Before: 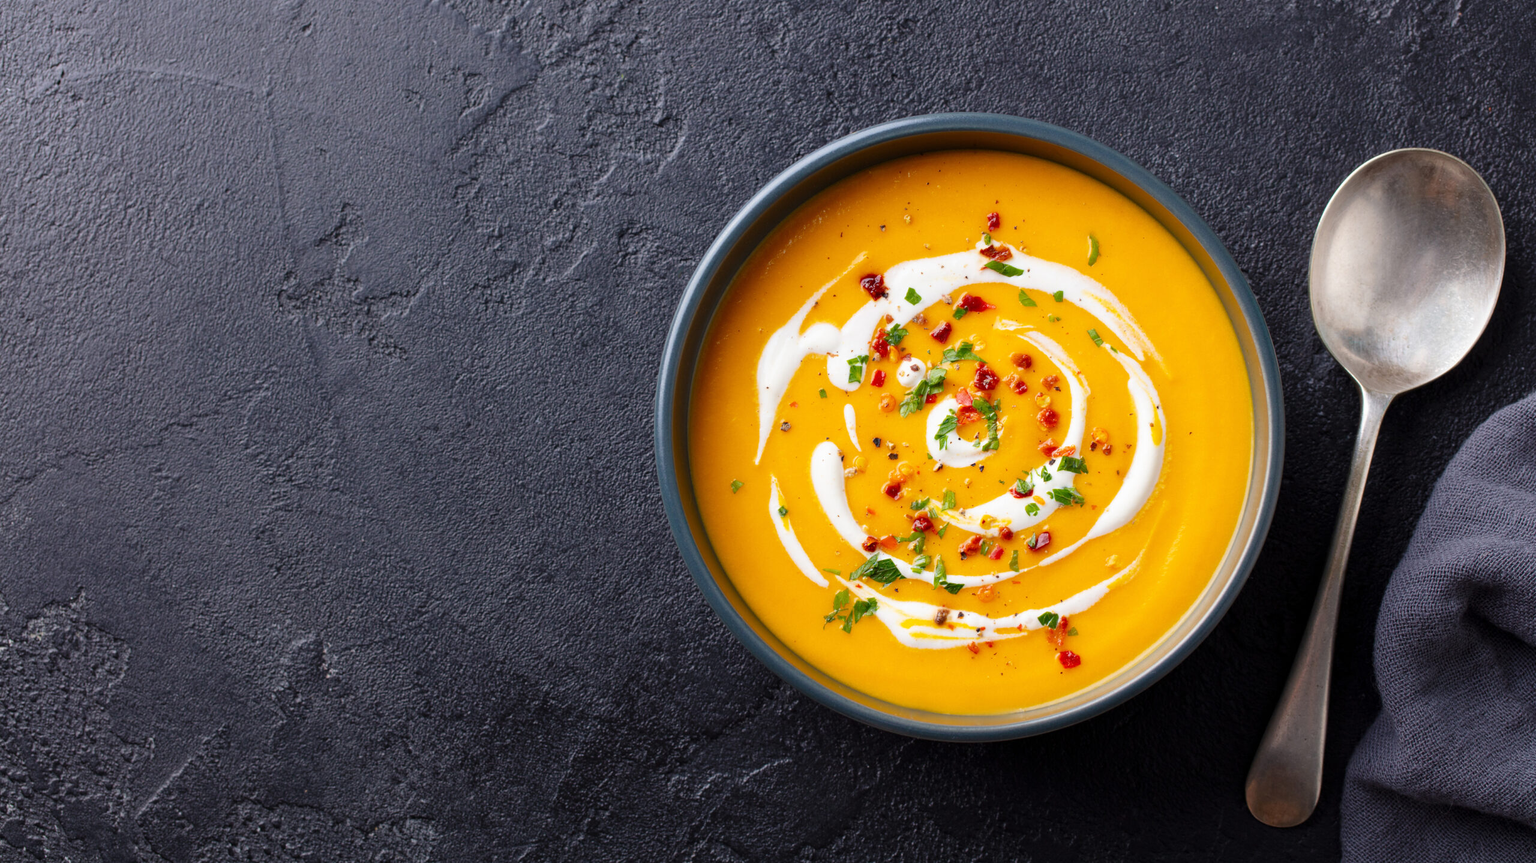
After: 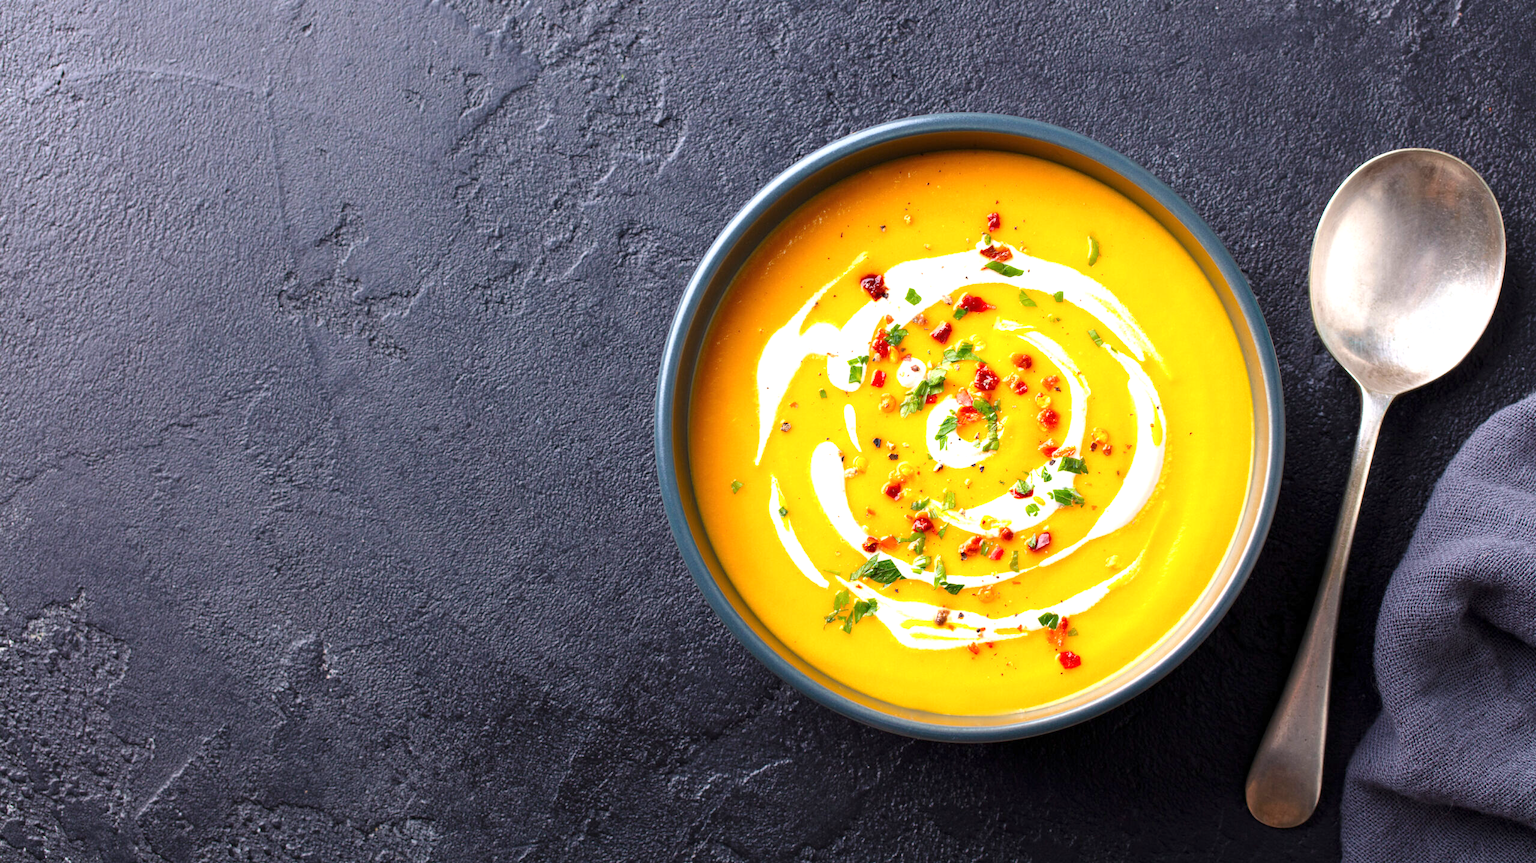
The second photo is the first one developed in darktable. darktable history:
exposure: exposure 0.766 EV, compensate highlight preservation false
velvia: strength 15%
